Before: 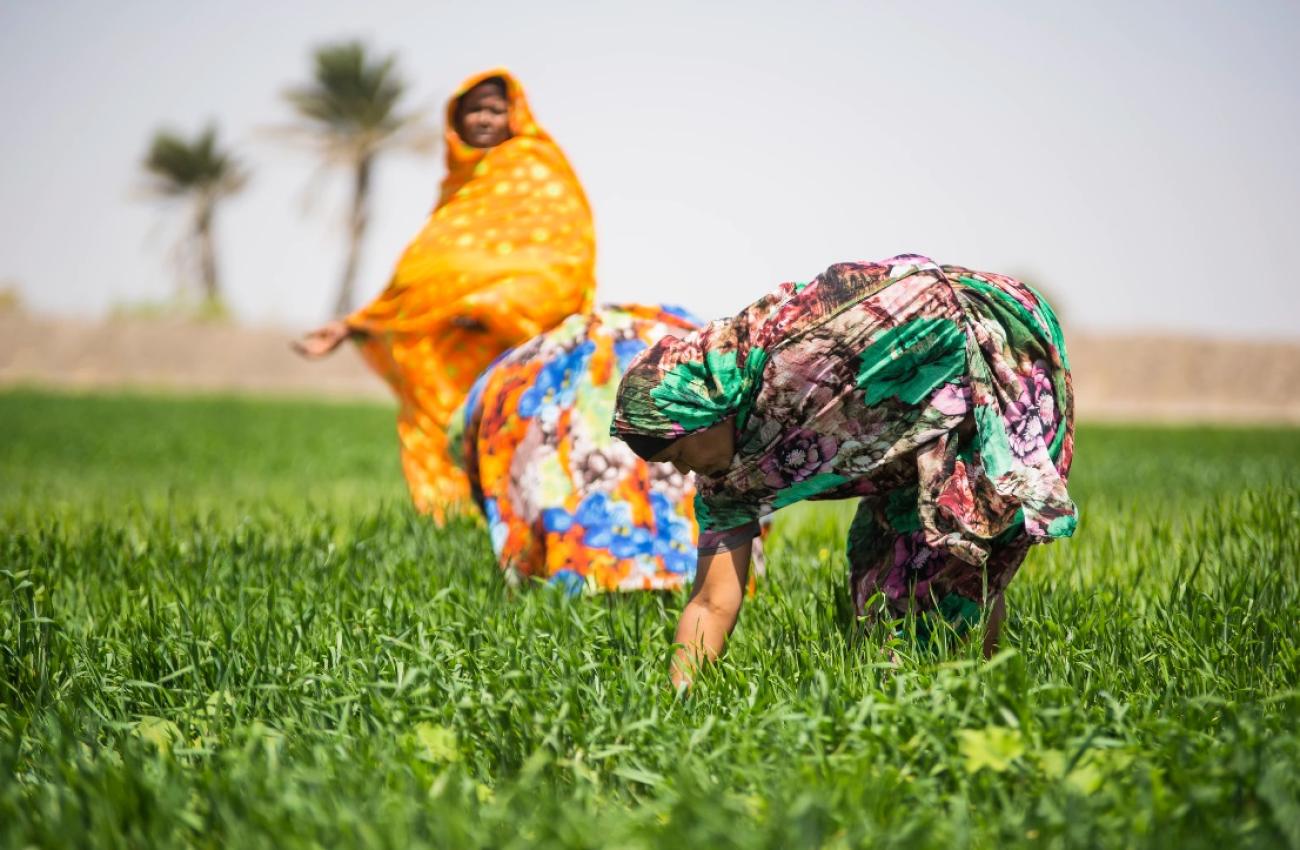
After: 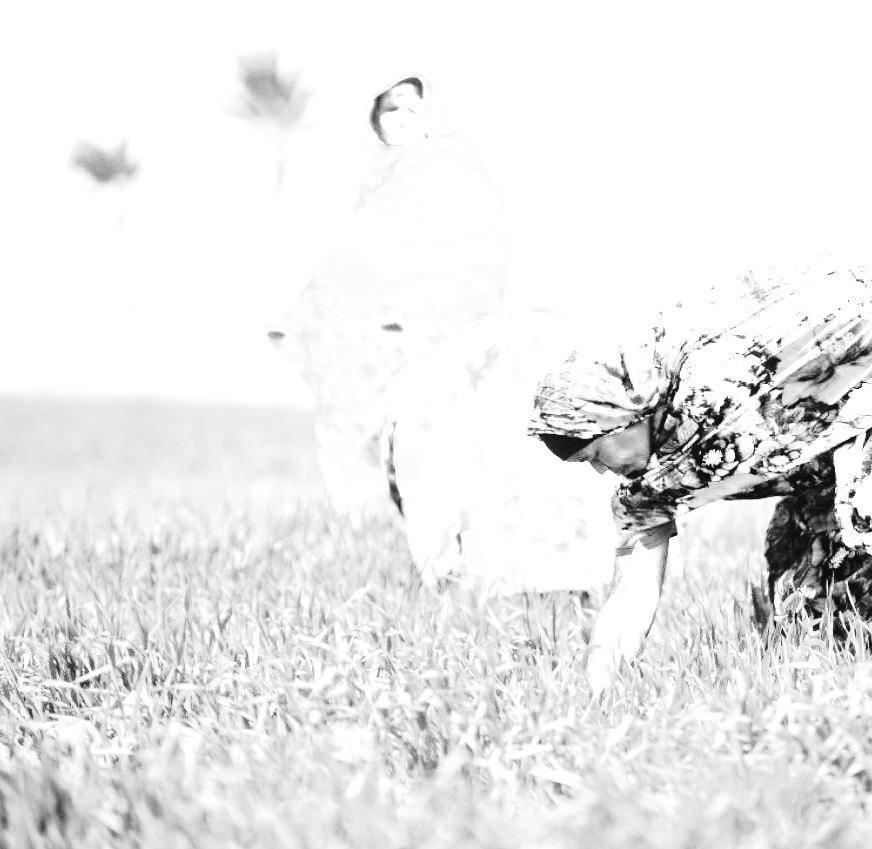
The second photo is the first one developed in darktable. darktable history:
exposure: black level correction 0, exposure 1.2 EV, compensate exposure bias true, compensate highlight preservation false
tone equalizer: -8 EV -0.783 EV, -7 EV -0.703 EV, -6 EV -0.624 EV, -5 EV -0.361 EV, -3 EV 0.378 EV, -2 EV 0.6 EV, -1 EV 0.684 EV, +0 EV 0.75 EV
color zones: curves: ch0 [(0.004, 0.588) (0.116, 0.636) (0.259, 0.476) (0.423, 0.464) (0.75, 0.5)]; ch1 [(0, 0) (0.143, 0) (0.286, 0) (0.429, 0) (0.571, 0) (0.714, 0) (0.857, 0)]
tone curve: curves: ch0 [(0, 0) (0.003, 0.011) (0.011, 0.019) (0.025, 0.03) (0.044, 0.045) (0.069, 0.061) (0.1, 0.085) (0.136, 0.119) (0.177, 0.159) (0.224, 0.205) (0.277, 0.261) (0.335, 0.329) (0.399, 0.407) (0.468, 0.508) (0.543, 0.606) (0.623, 0.71) (0.709, 0.815) (0.801, 0.903) (0.898, 0.957) (1, 1)], color space Lab, linked channels, preserve colors none
base curve: curves: ch0 [(0, 0) (0.028, 0.03) (0.121, 0.232) (0.46, 0.748) (0.859, 0.968) (1, 1)], preserve colors none
crop and rotate: left 6.419%, right 26.454%
